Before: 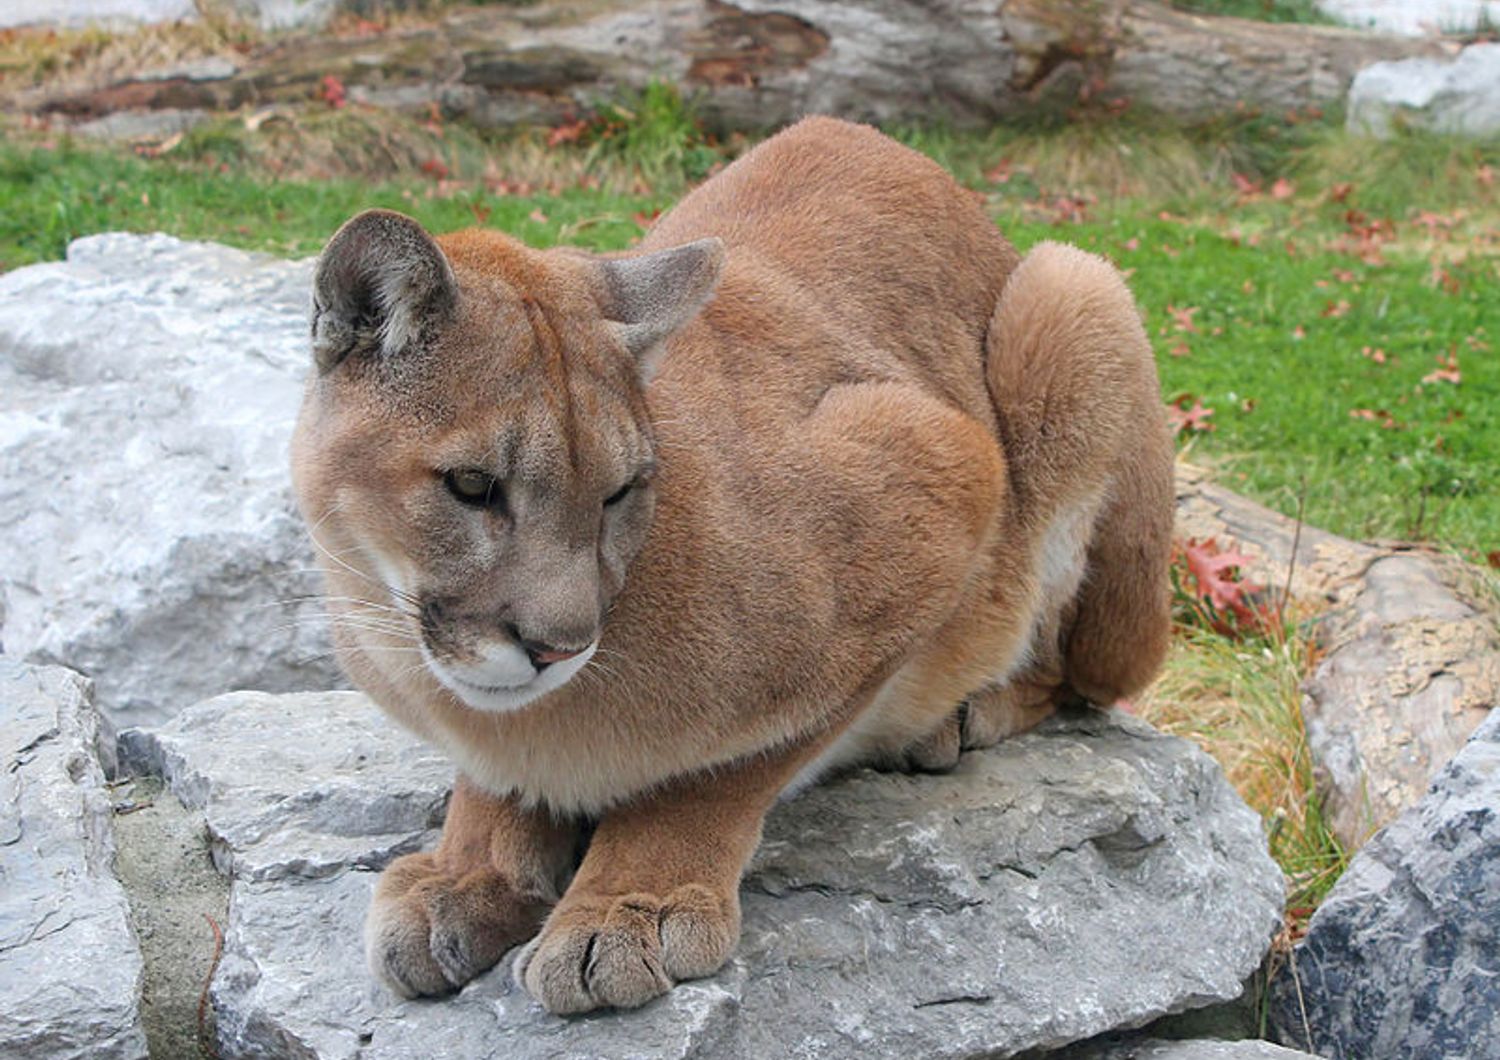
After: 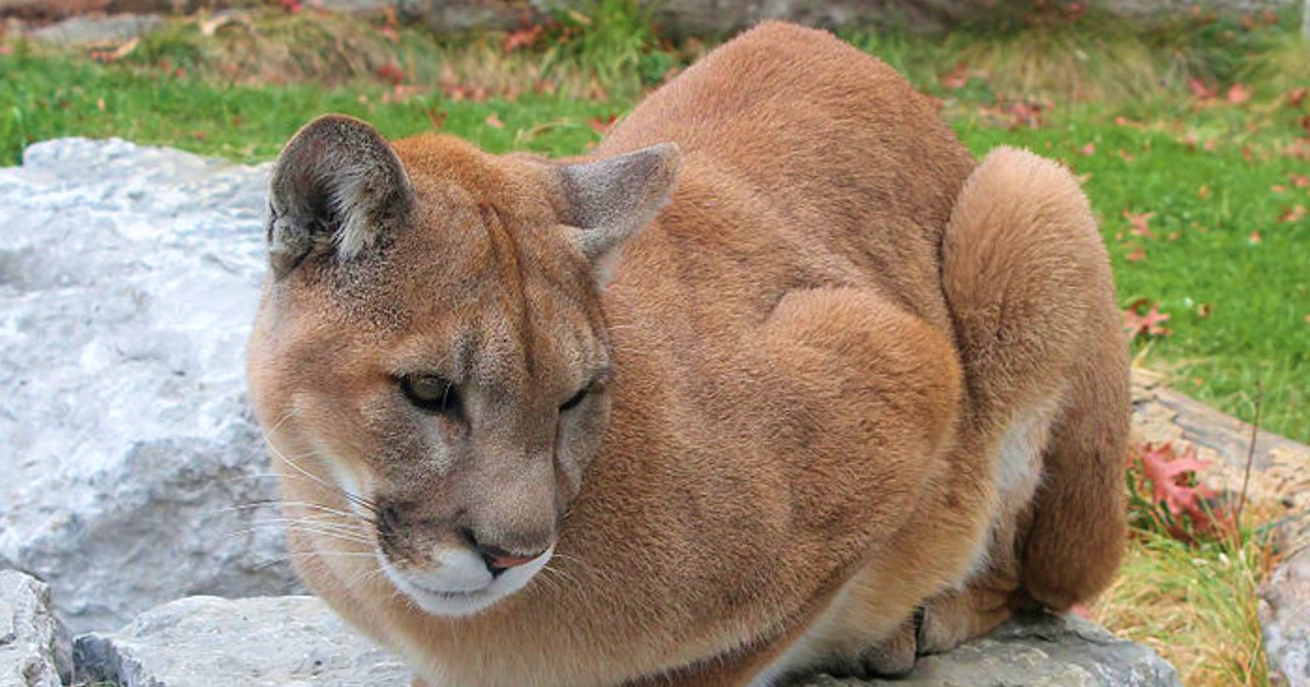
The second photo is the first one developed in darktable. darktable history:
velvia: strength 37.22%
crop: left 2.996%, top 9.001%, right 9.647%, bottom 26.185%
